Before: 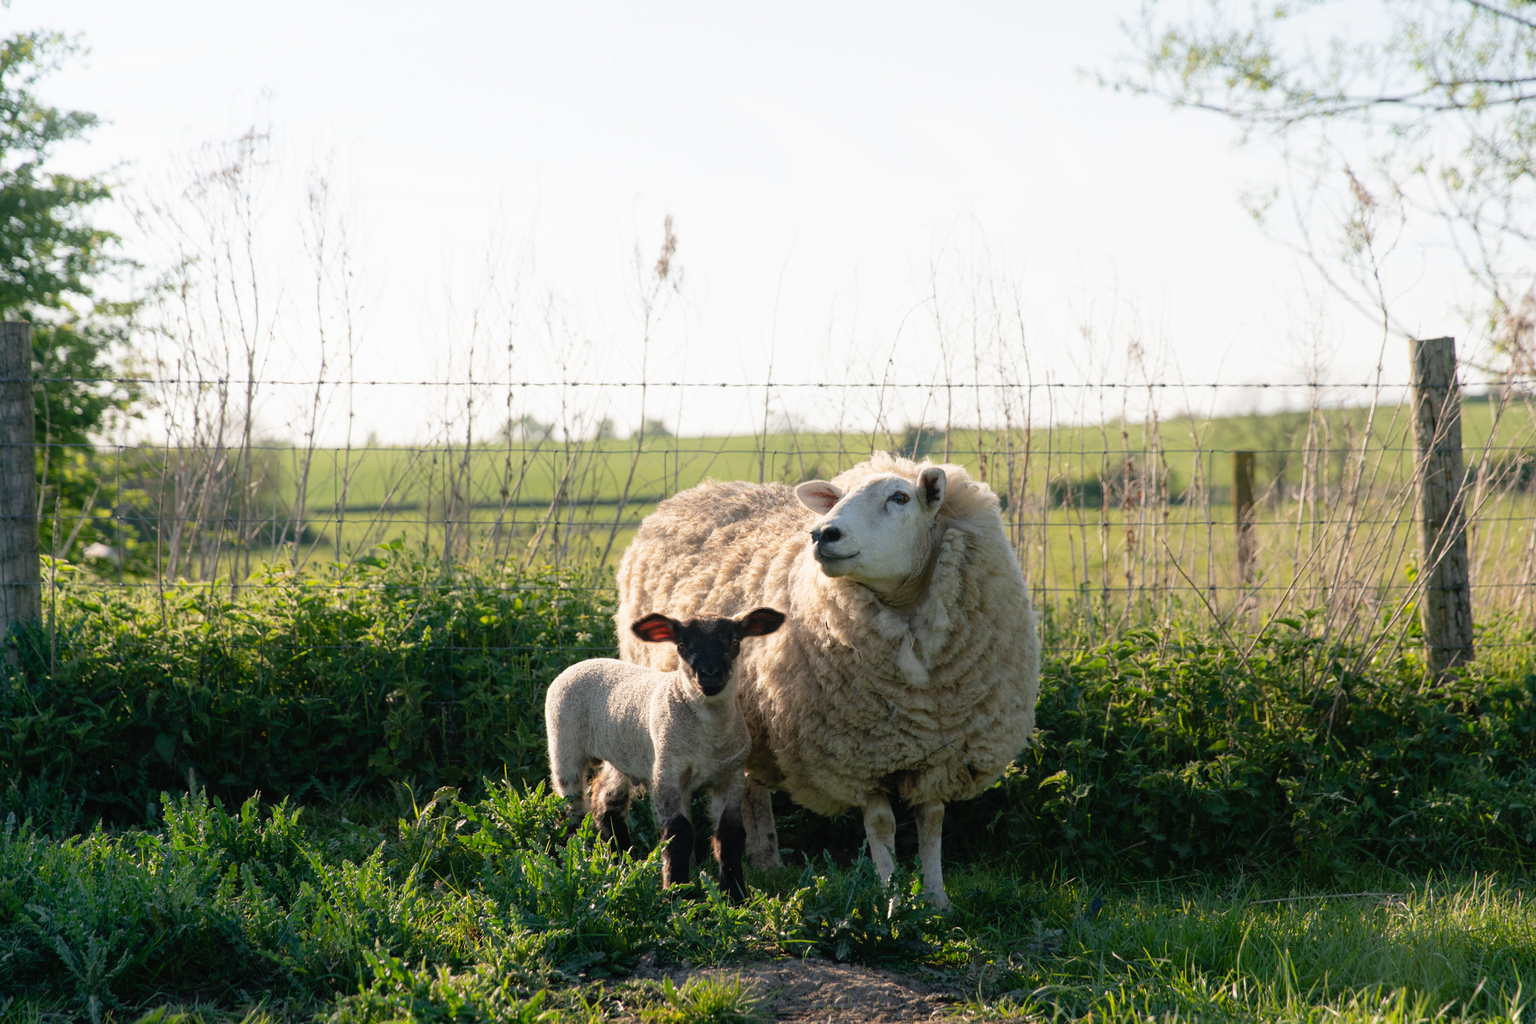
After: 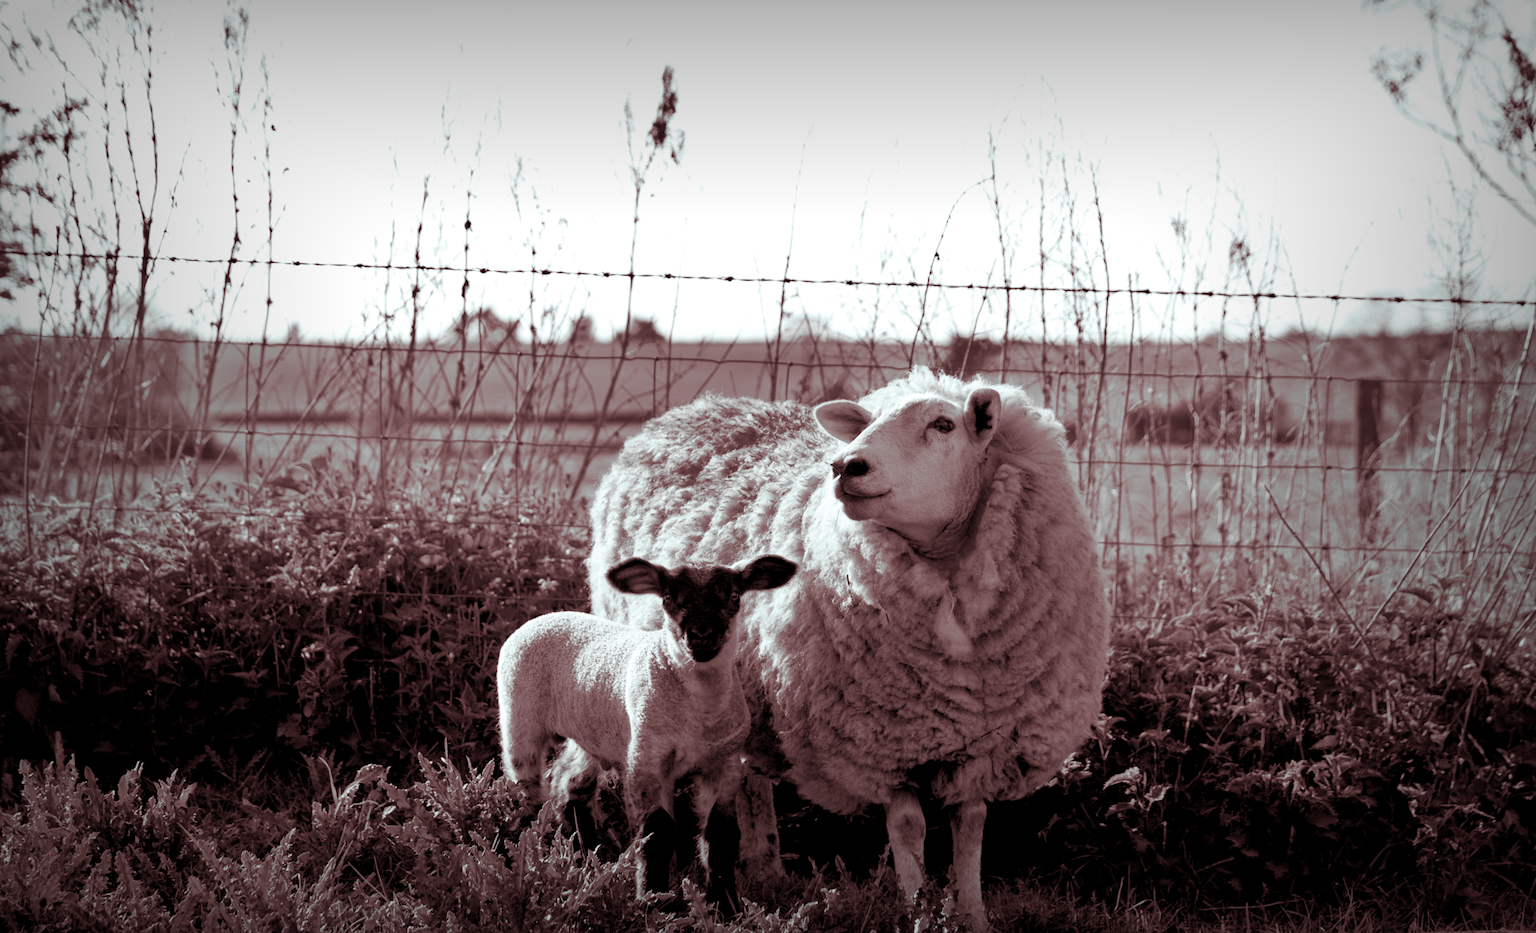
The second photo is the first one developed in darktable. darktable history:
monochrome: a 0, b 0, size 0.5, highlights 0.57
rotate and perspective: rotation 1.72°, automatic cropping off
exposure: black level correction 0.009, exposure 0.119 EV, compensate highlight preservation false
color balance: contrast fulcrum 17.78%
split-toning: highlights › hue 180°
crop: left 9.712%, top 16.928%, right 10.845%, bottom 12.332%
shadows and highlights: shadows 30.63, highlights -63.22, shadows color adjustment 98%, highlights color adjustment 58.61%, soften with gaussian
vignetting: fall-off start 53.2%, brightness -0.594, saturation 0, automatic ratio true, width/height ratio 1.313, shape 0.22, unbound false
